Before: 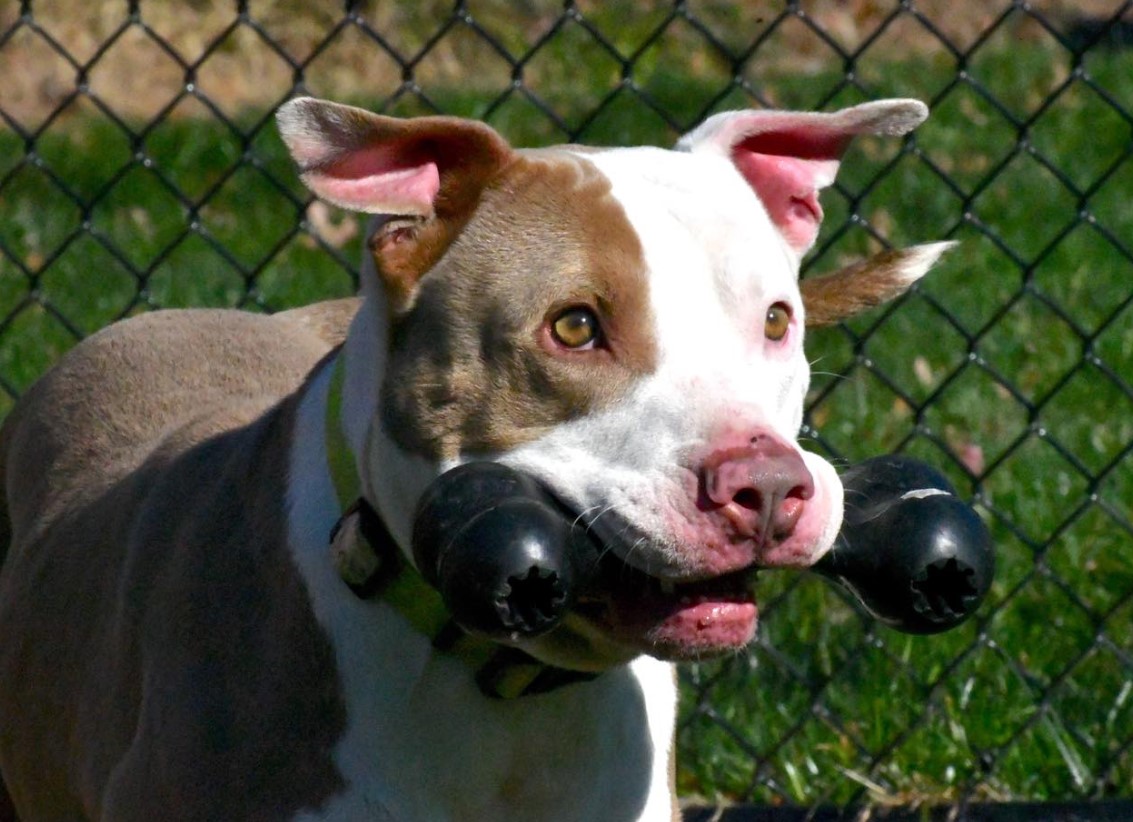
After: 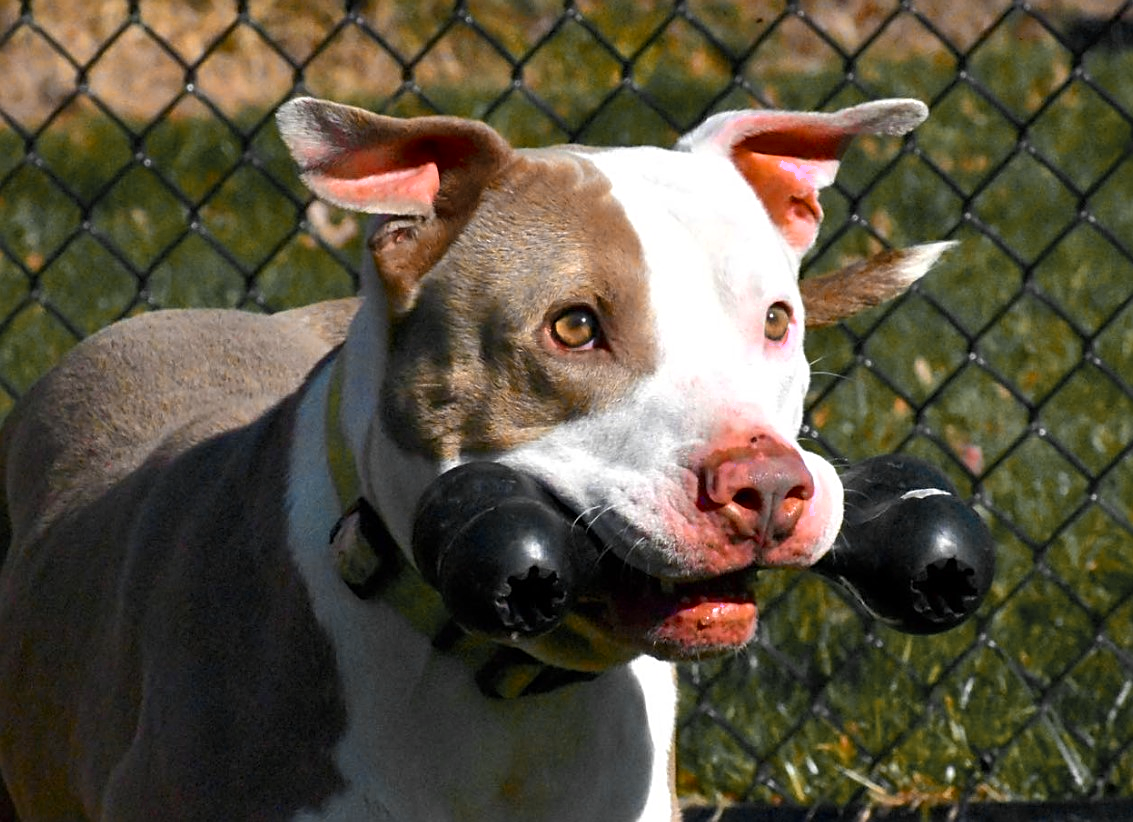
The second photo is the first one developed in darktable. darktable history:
color zones: curves: ch0 [(0.009, 0.528) (0.136, 0.6) (0.255, 0.586) (0.39, 0.528) (0.522, 0.584) (0.686, 0.736) (0.849, 0.561)]; ch1 [(0.045, 0.781) (0.14, 0.416) (0.257, 0.695) (0.442, 0.032) (0.738, 0.338) (0.818, 0.632) (0.891, 0.741) (1, 0.704)]; ch2 [(0, 0.667) (0.141, 0.52) (0.26, 0.37) (0.474, 0.432) (0.743, 0.286)]
sharpen: on, module defaults
